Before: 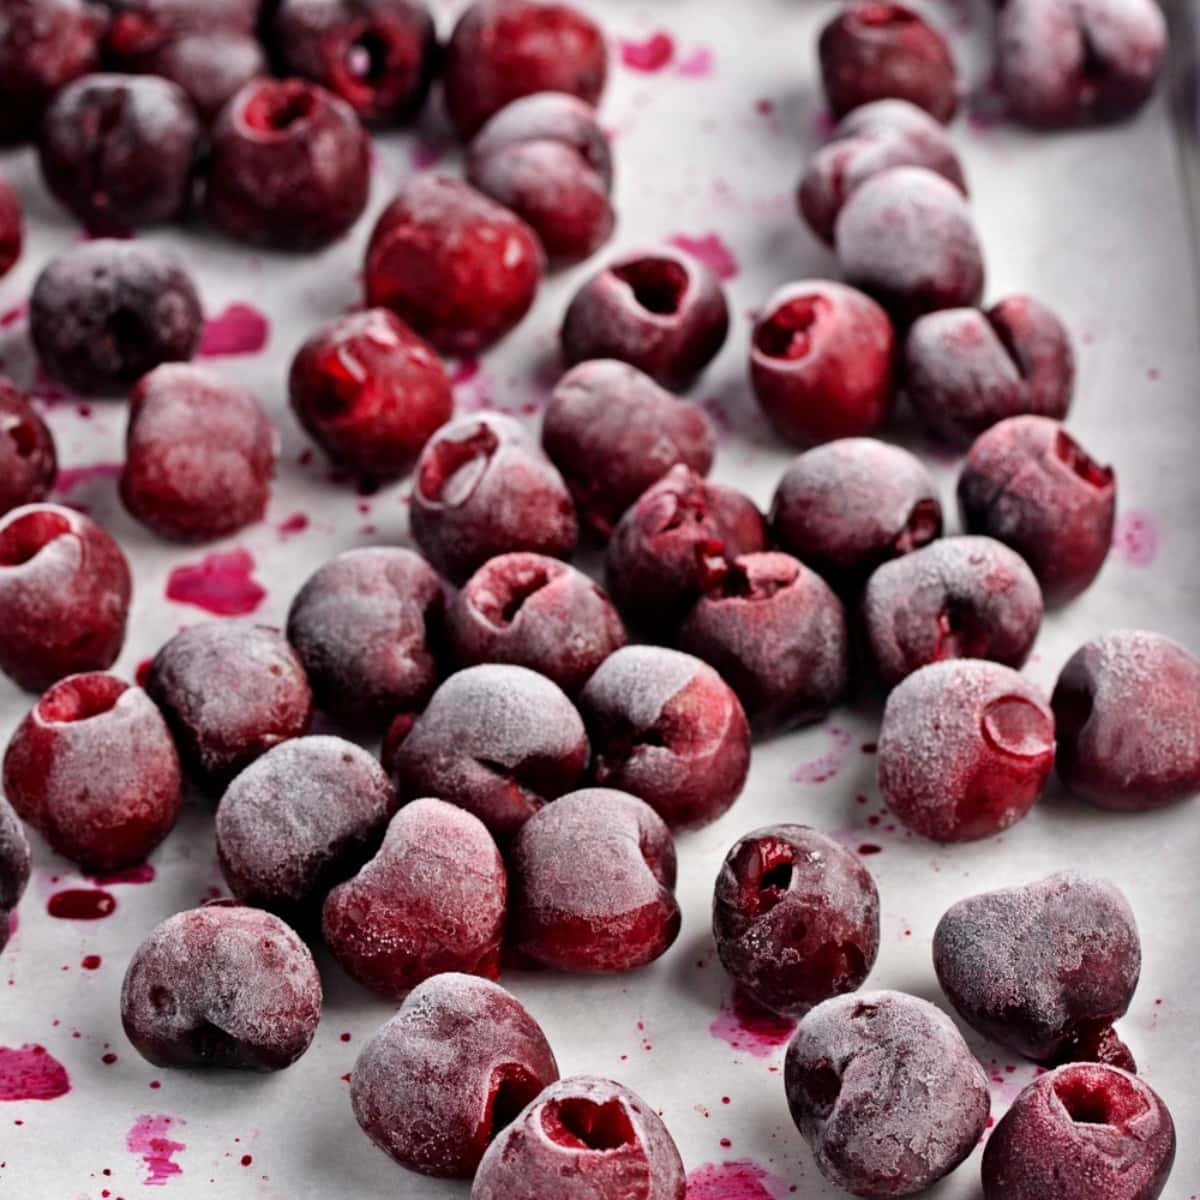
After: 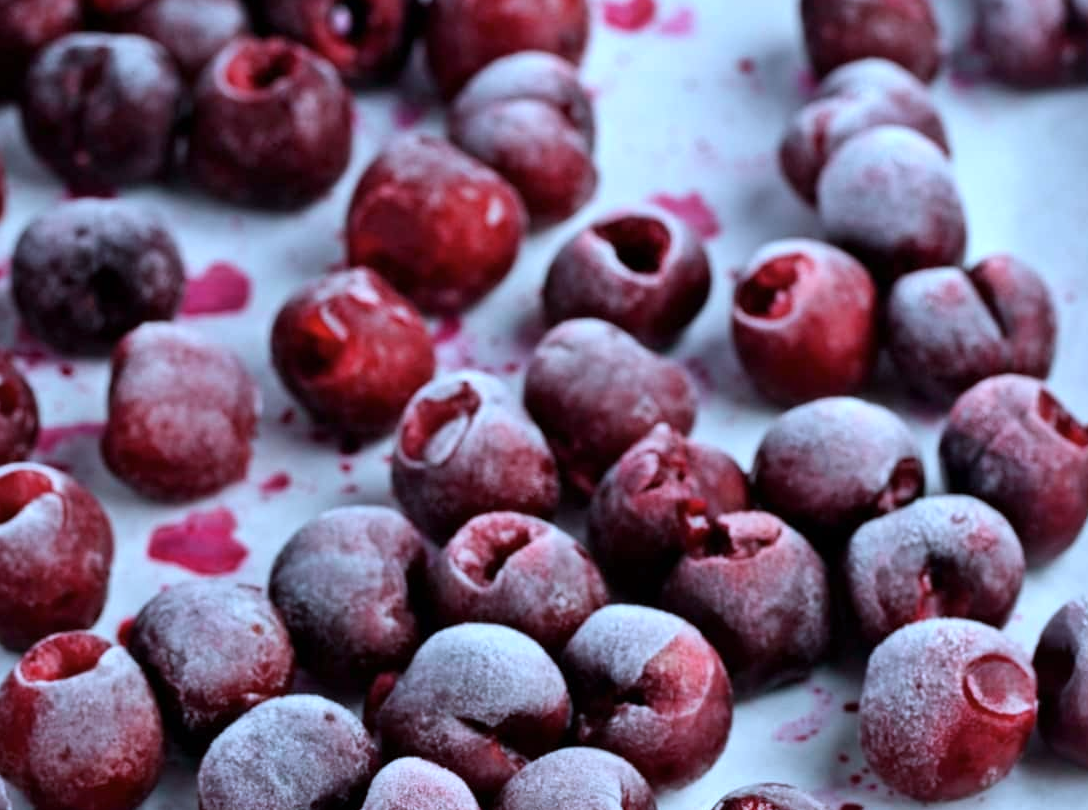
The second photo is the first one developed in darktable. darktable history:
crop: left 1.509%, top 3.452%, right 7.696%, bottom 28.452%
color calibration: x 0.396, y 0.386, temperature 3669 K
